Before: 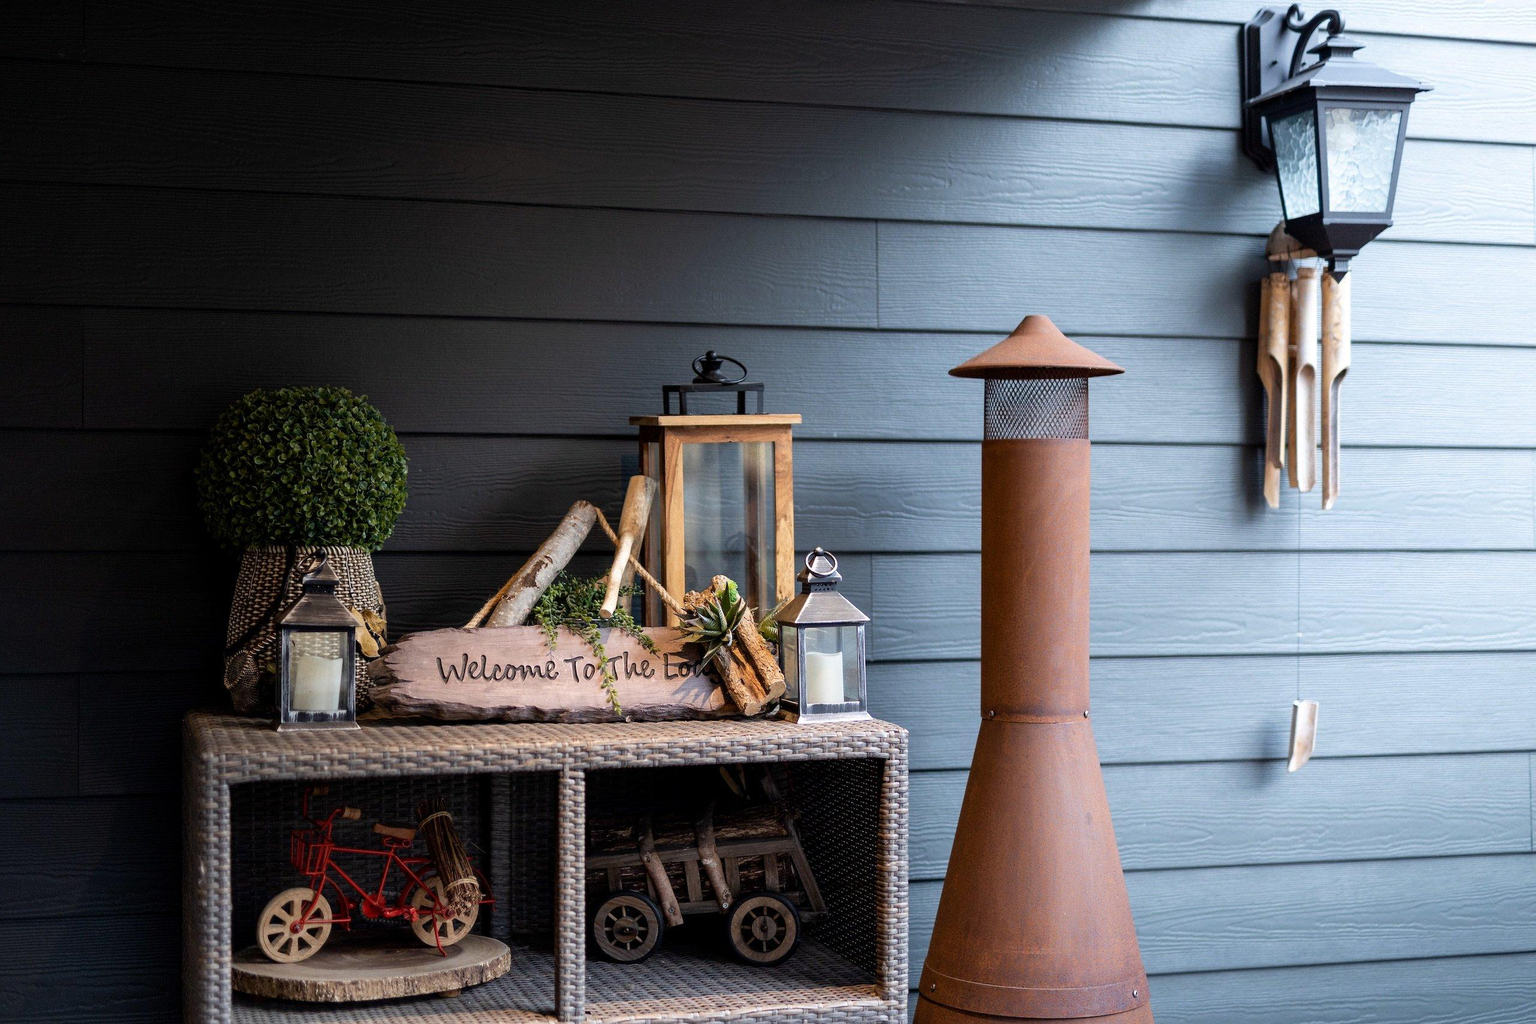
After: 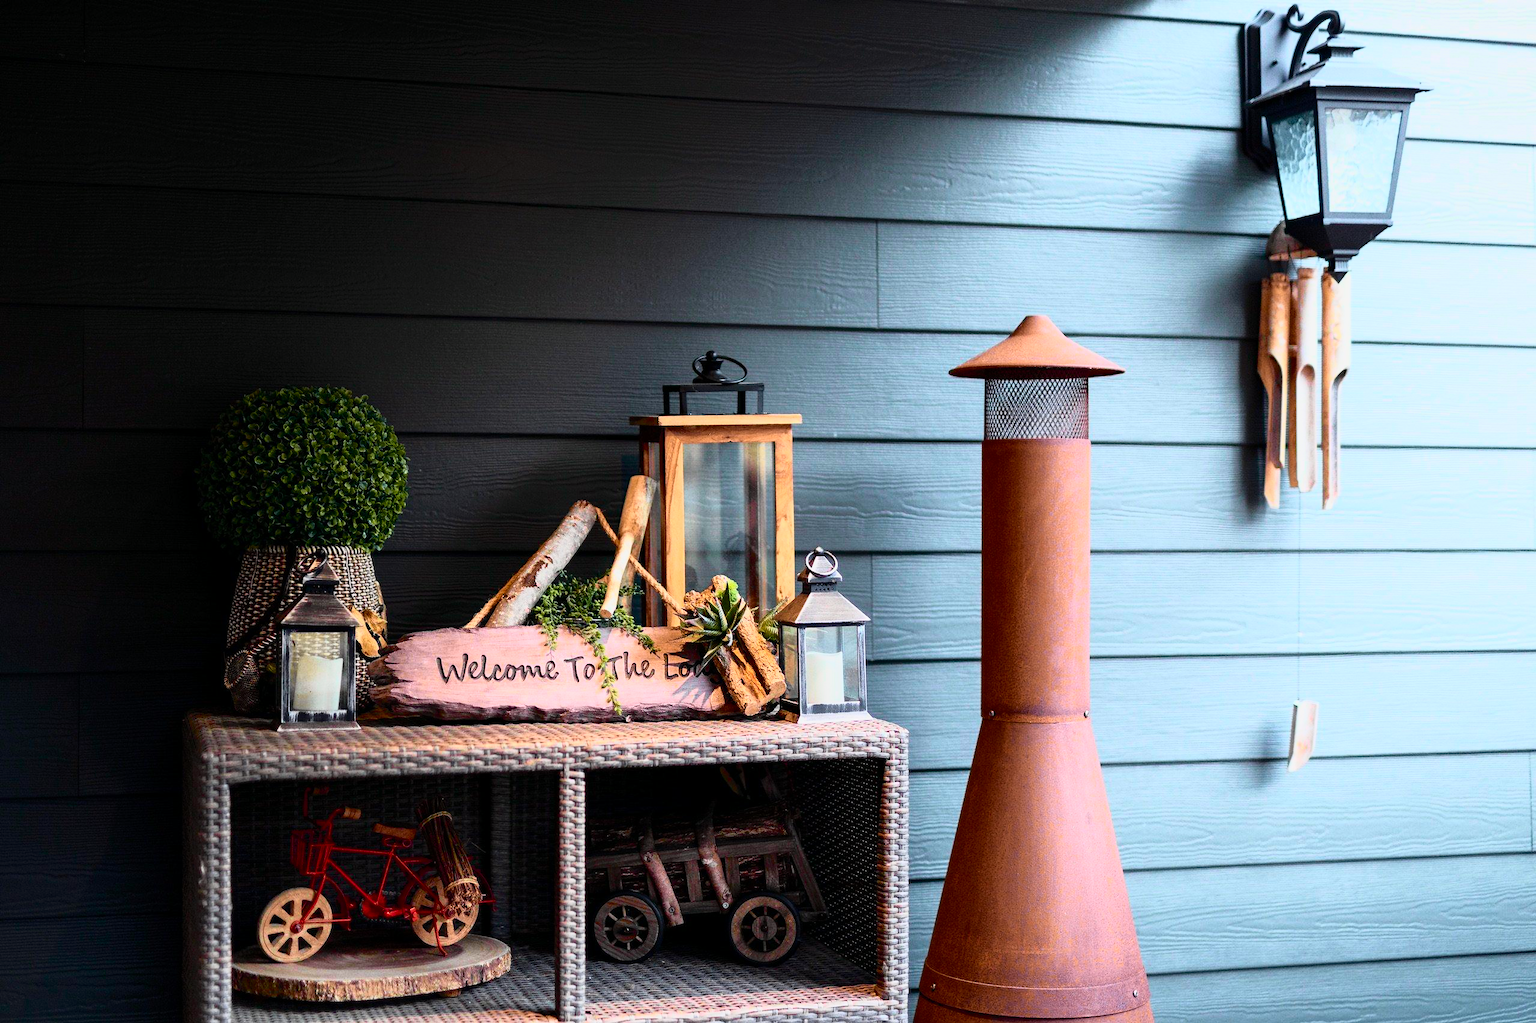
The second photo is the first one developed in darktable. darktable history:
tone curve: curves: ch0 [(0, 0) (0.046, 0.031) (0.163, 0.114) (0.391, 0.432) (0.488, 0.561) (0.695, 0.839) (0.785, 0.904) (1, 0.965)]; ch1 [(0, 0) (0.248, 0.252) (0.427, 0.412) (0.482, 0.462) (0.499, 0.497) (0.518, 0.52) (0.535, 0.577) (0.585, 0.623) (0.679, 0.743) (0.788, 0.809) (1, 1)]; ch2 [(0, 0) (0.313, 0.262) (0.427, 0.417) (0.473, 0.47) (0.503, 0.503) (0.523, 0.515) (0.557, 0.596) (0.598, 0.646) (0.708, 0.771) (1, 1)], color space Lab, independent channels, preserve colors none
